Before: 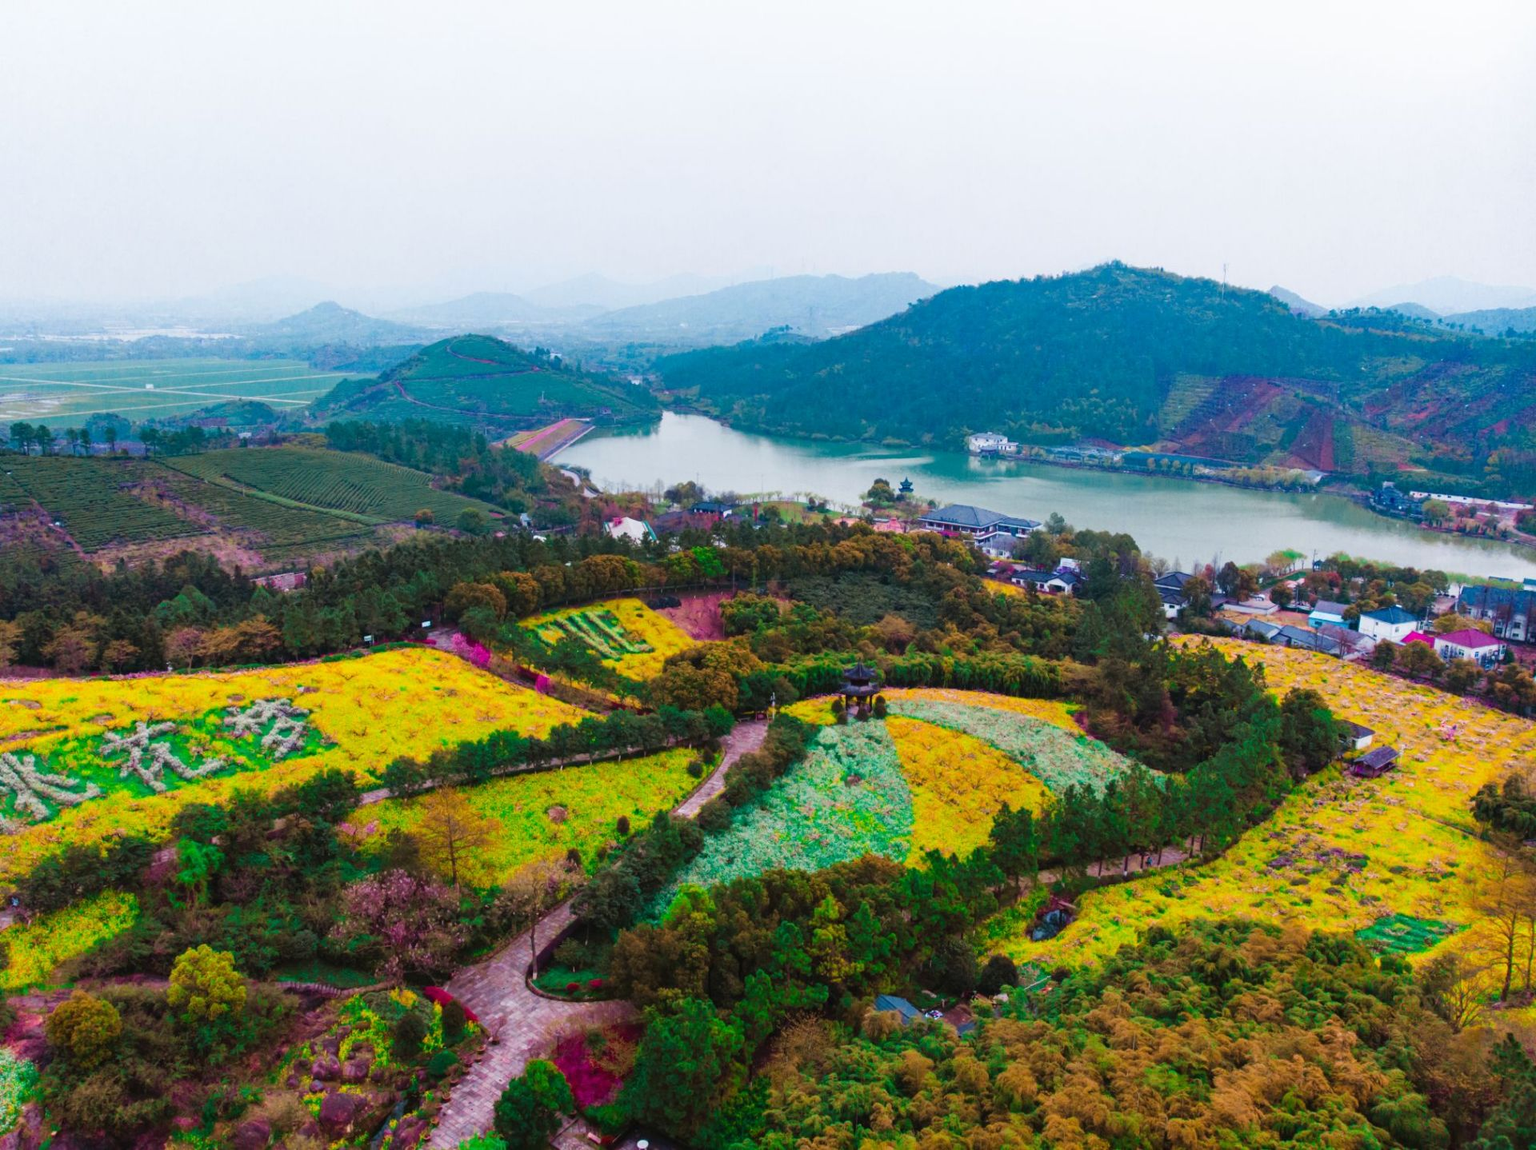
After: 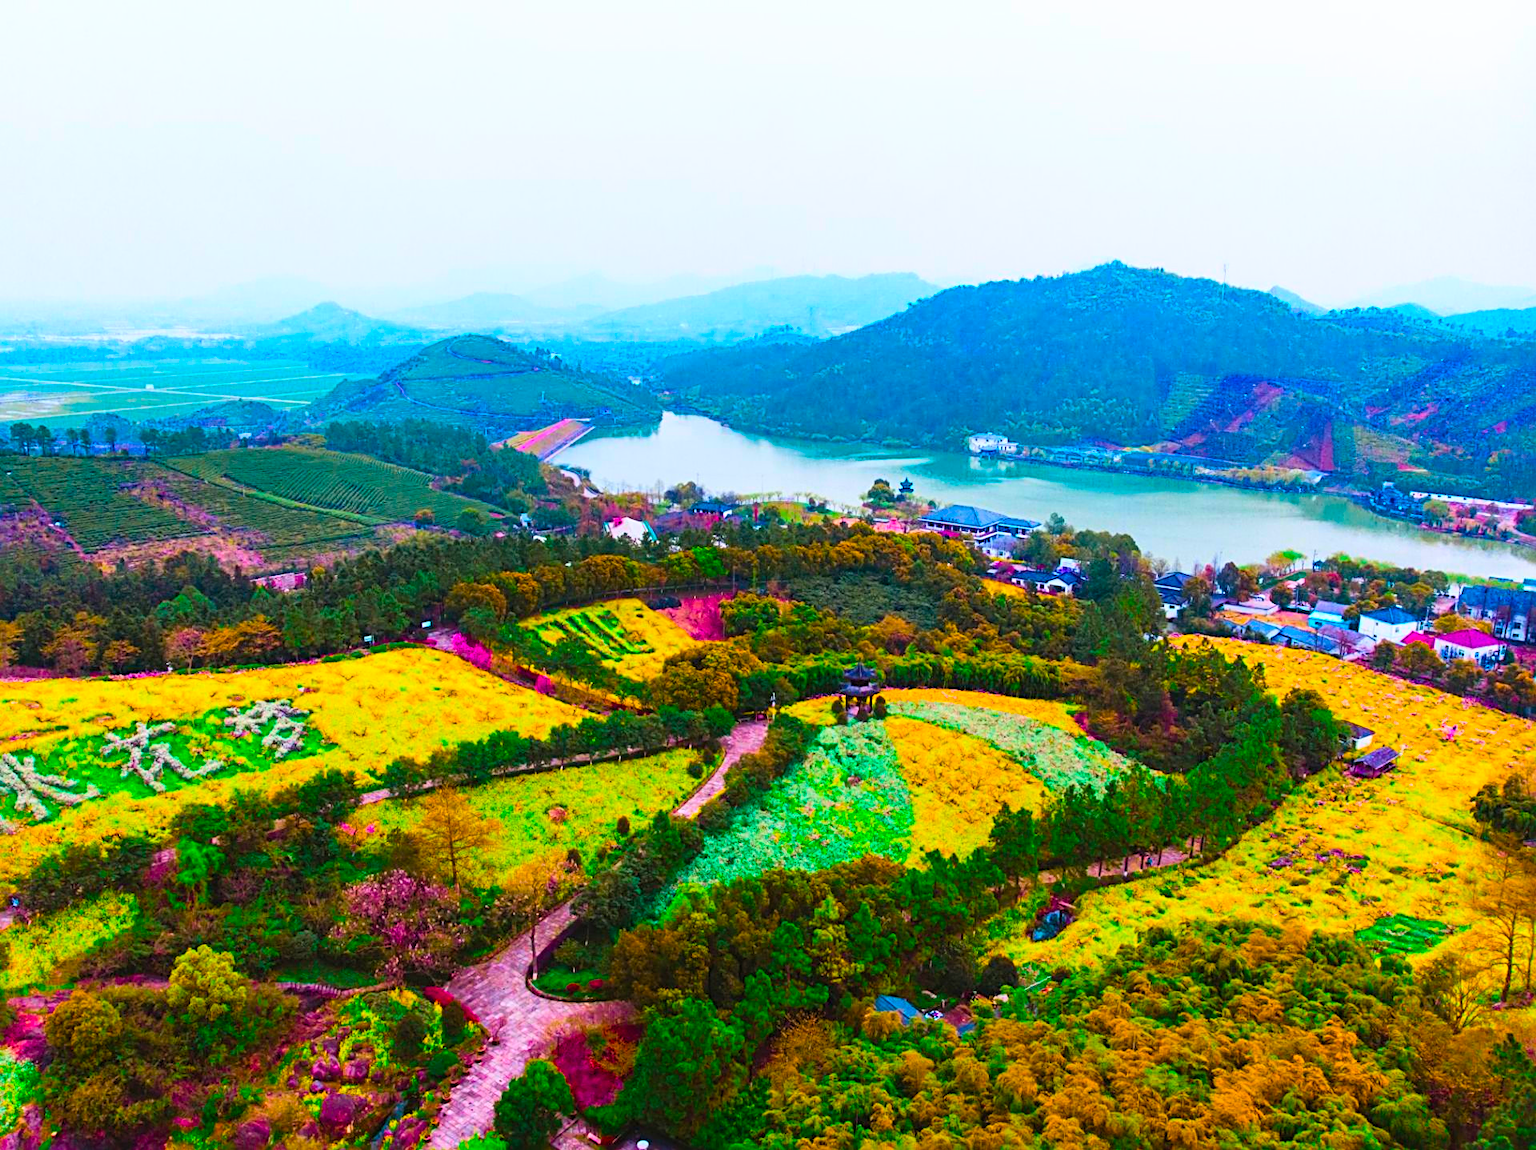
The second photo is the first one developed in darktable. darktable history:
tone equalizer: edges refinement/feathering 500, mask exposure compensation -1.57 EV, preserve details no
color balance rgb: perceptual saturation grading › global saturation 30.603%, global vibrance 50.522%
contrast brightness saturation: contrast 0.196, brightness 0.17, saturation 0.215
sharpen: radius 2.78
